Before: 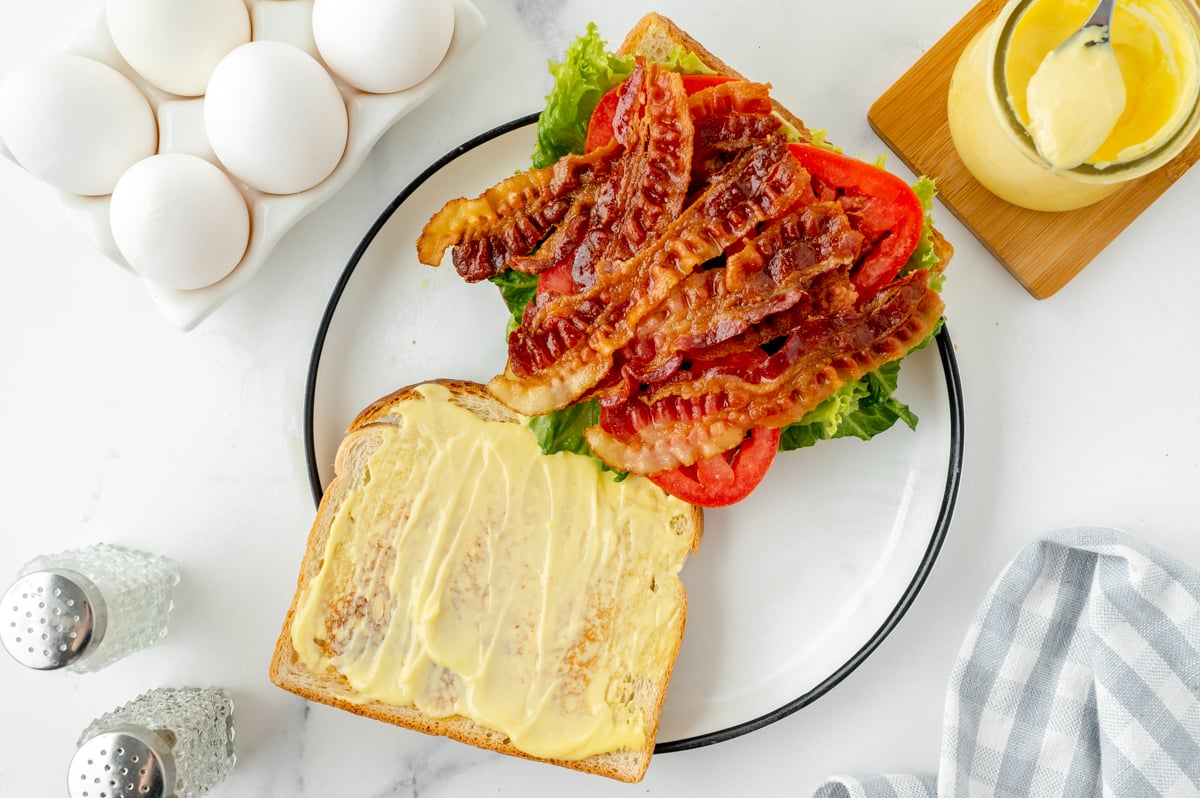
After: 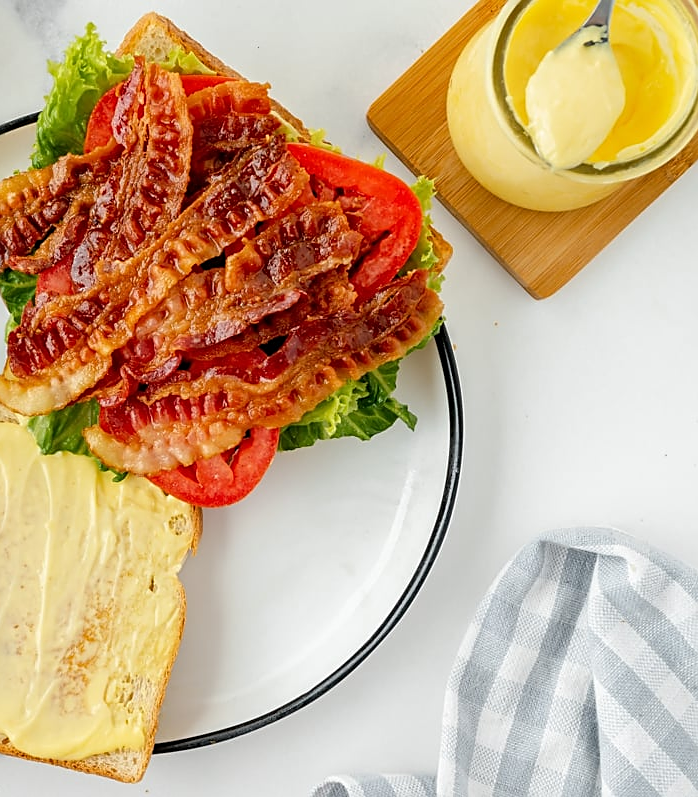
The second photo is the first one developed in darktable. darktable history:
crop: left 41.776%
sharpen: on, module defaults
